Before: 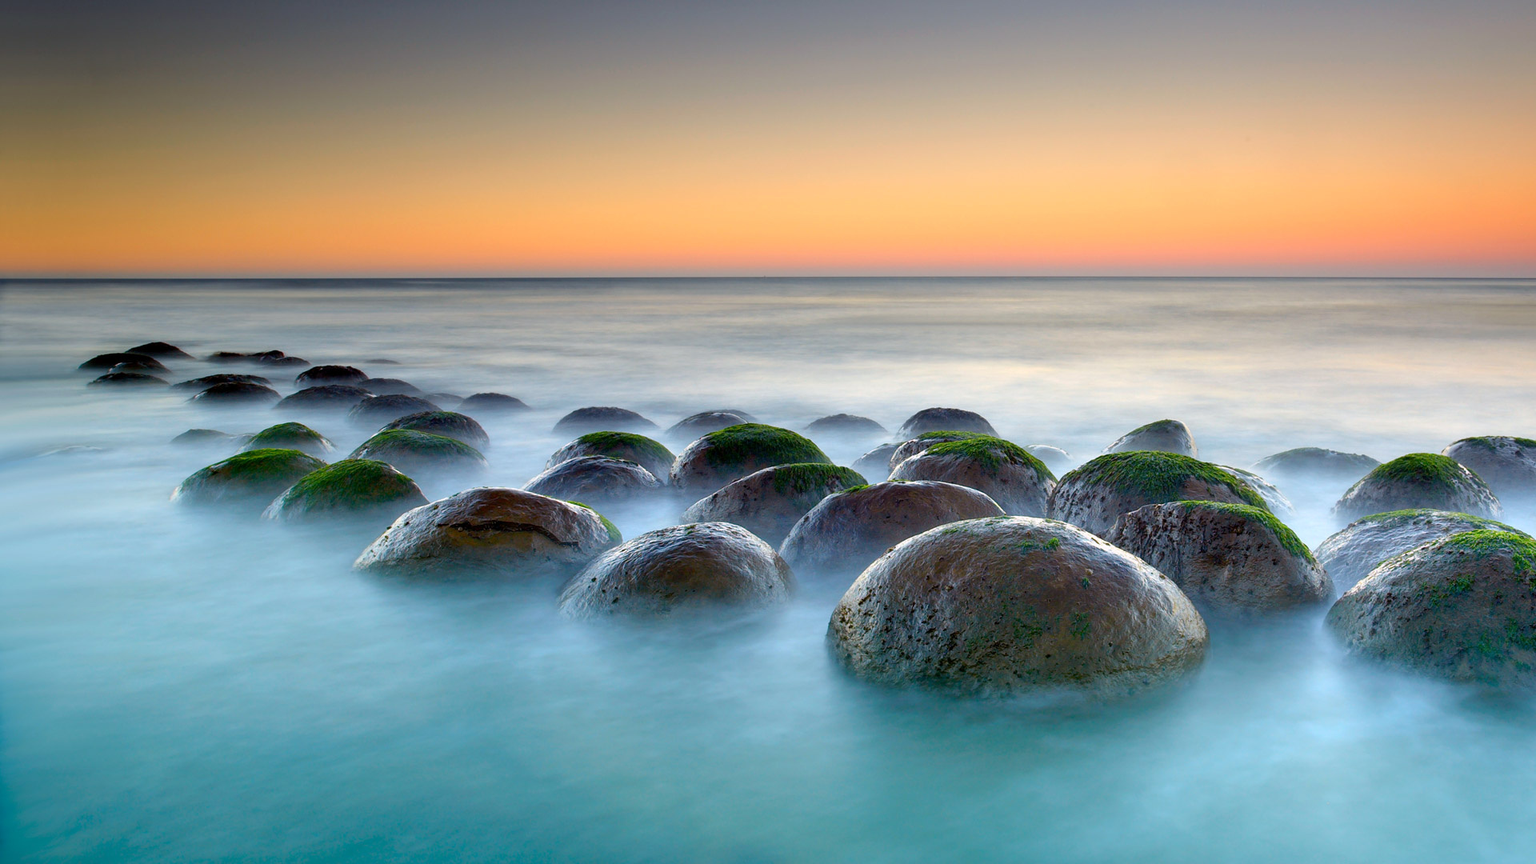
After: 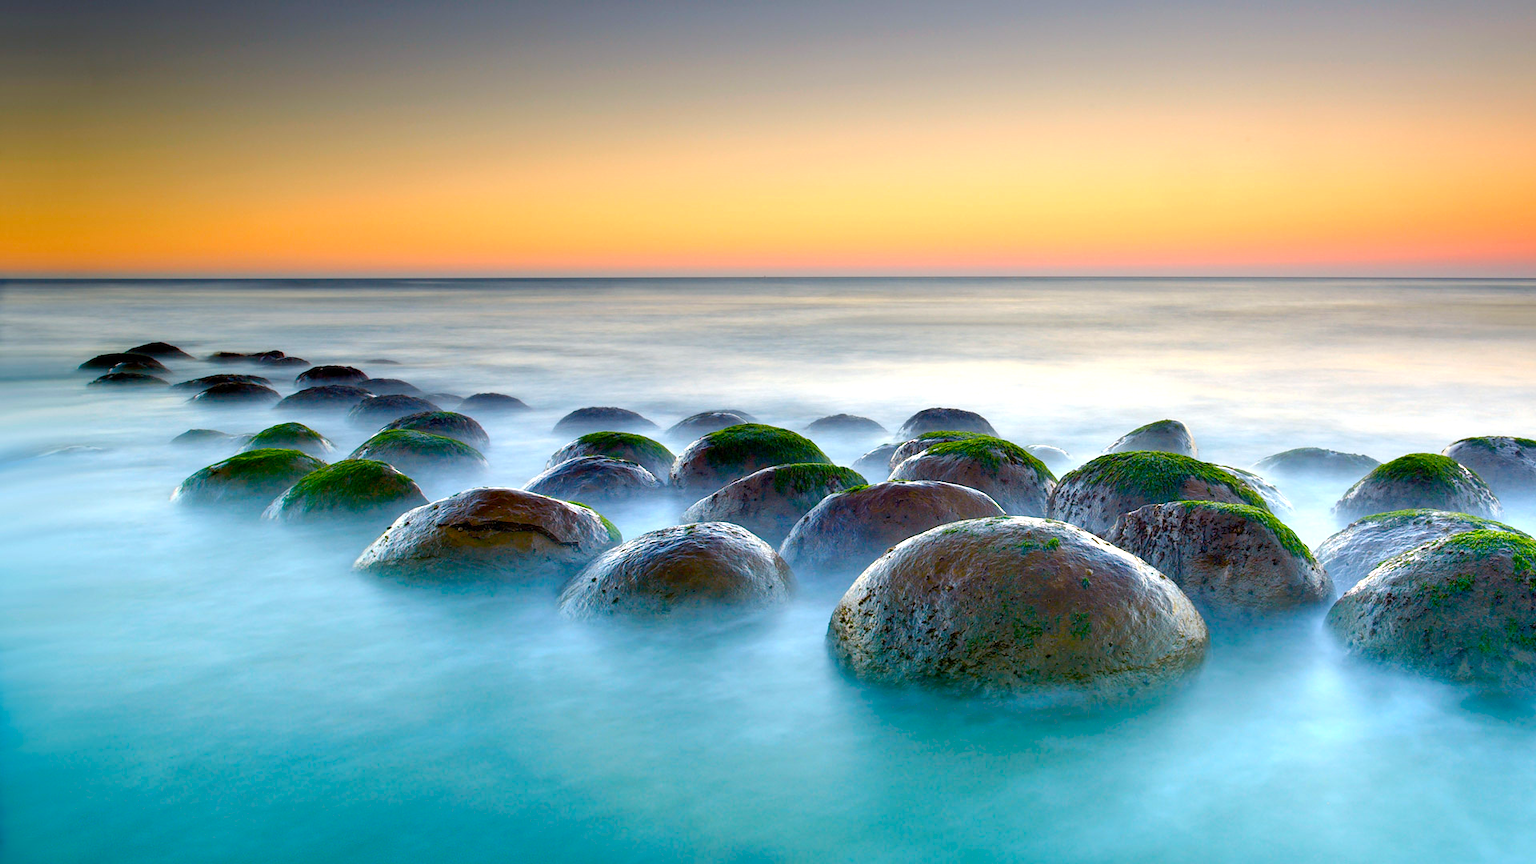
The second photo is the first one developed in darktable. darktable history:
color balance rgb: shadows lift › chroma 0.897%, shadows lift › hue 109.96°, perceptual saturation grading › global saturation 34.703%, perceptual saturation grading › highlights -29.99%, perceptual saturation grading › shadows 35.283%, perceptual brilliance grading › global brilliance 10.685%
